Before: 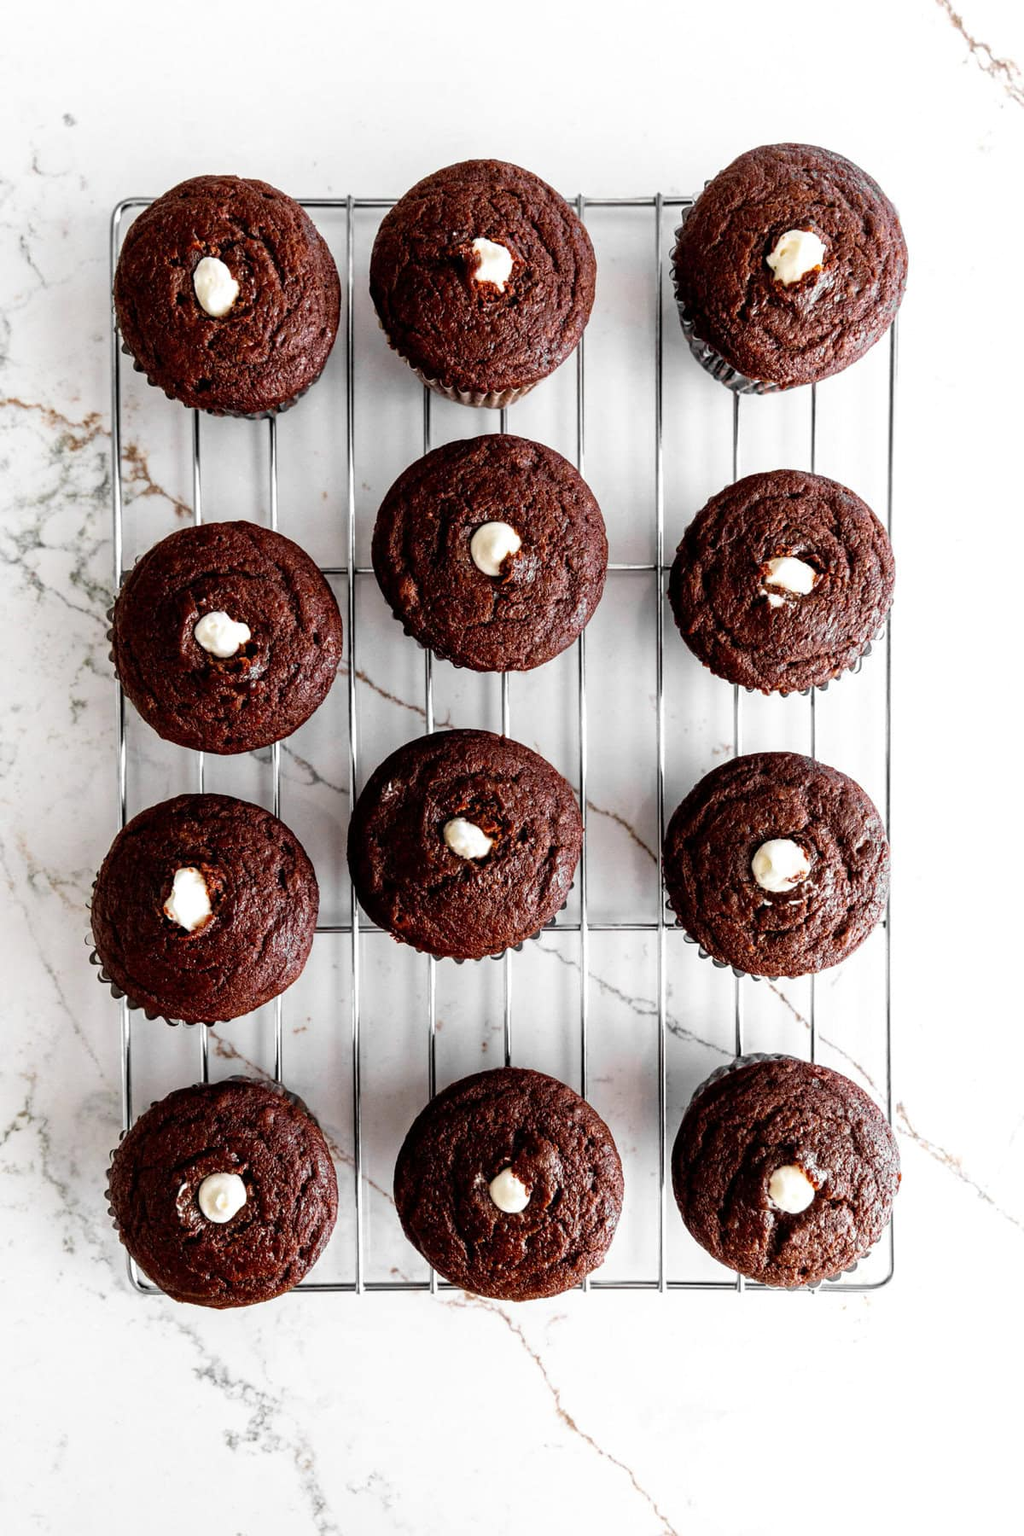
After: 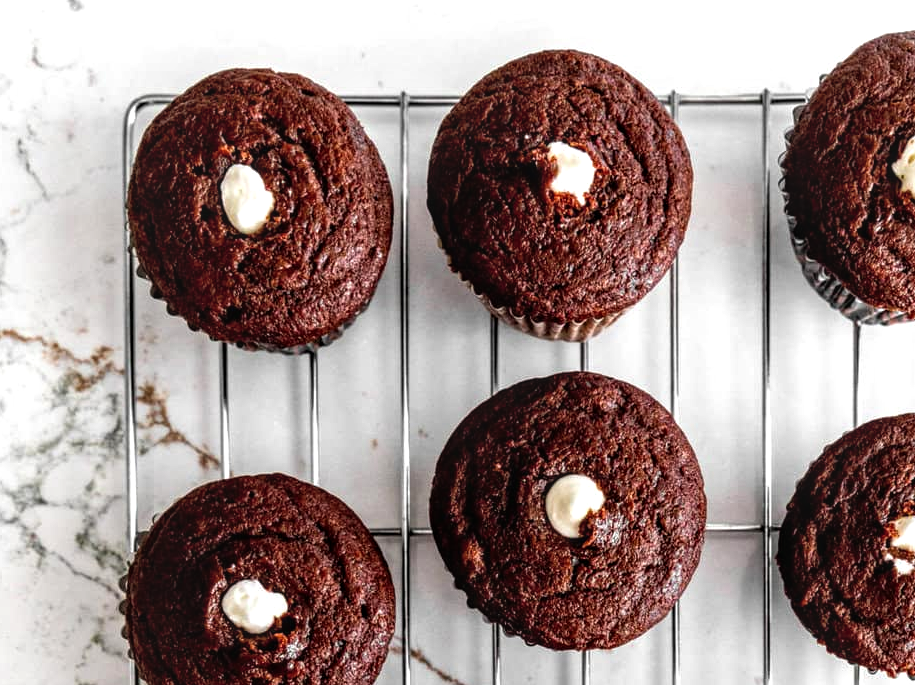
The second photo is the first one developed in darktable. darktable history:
color balance: contrast 10%
crop: left 0.579%, top 7.627%, right 23.167%, bottom 54.275%
local contrast: detail 130%
